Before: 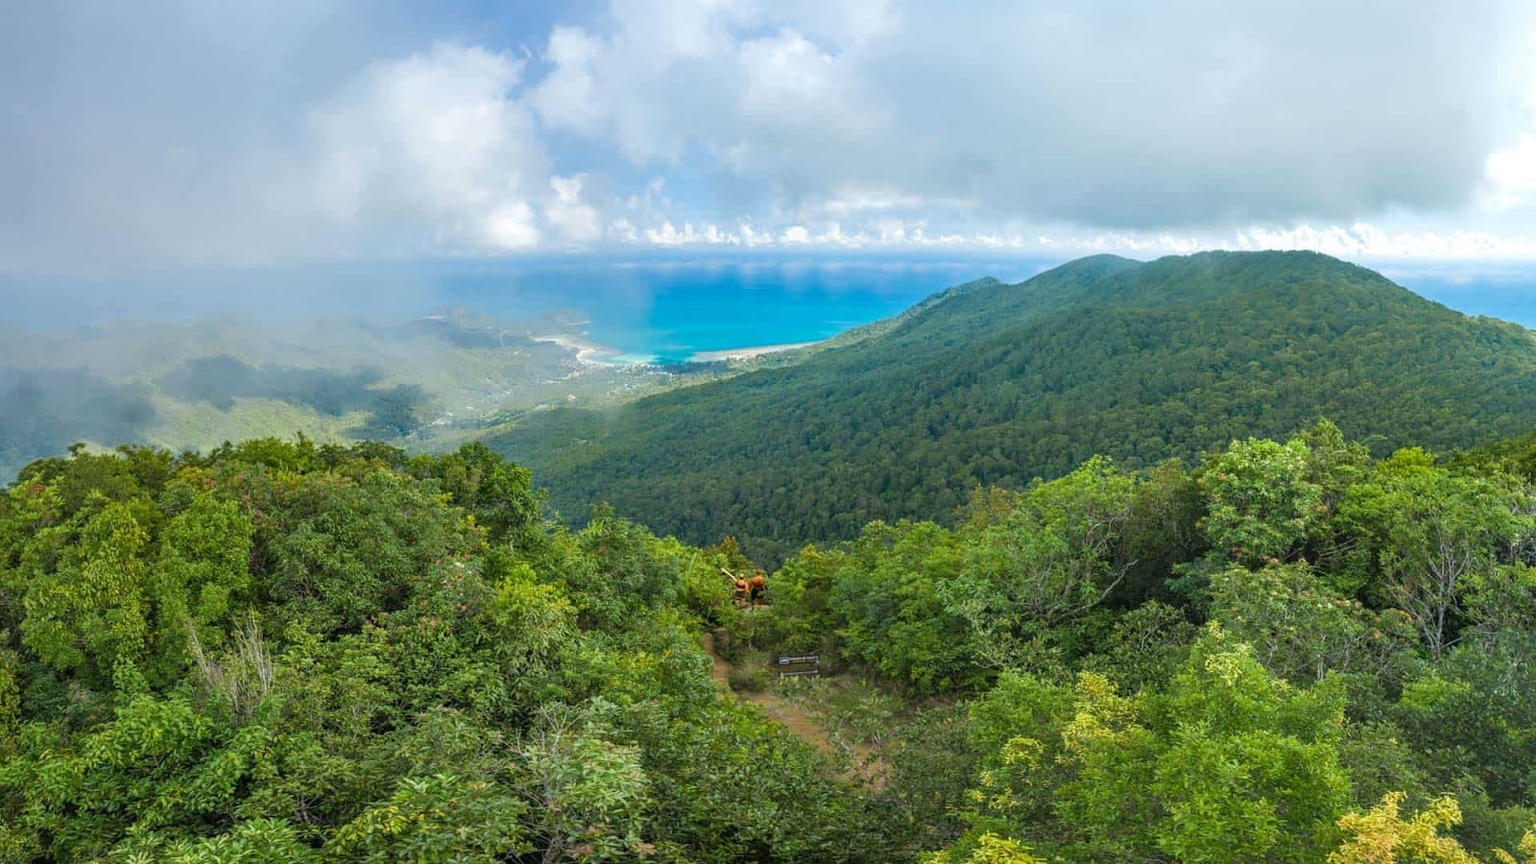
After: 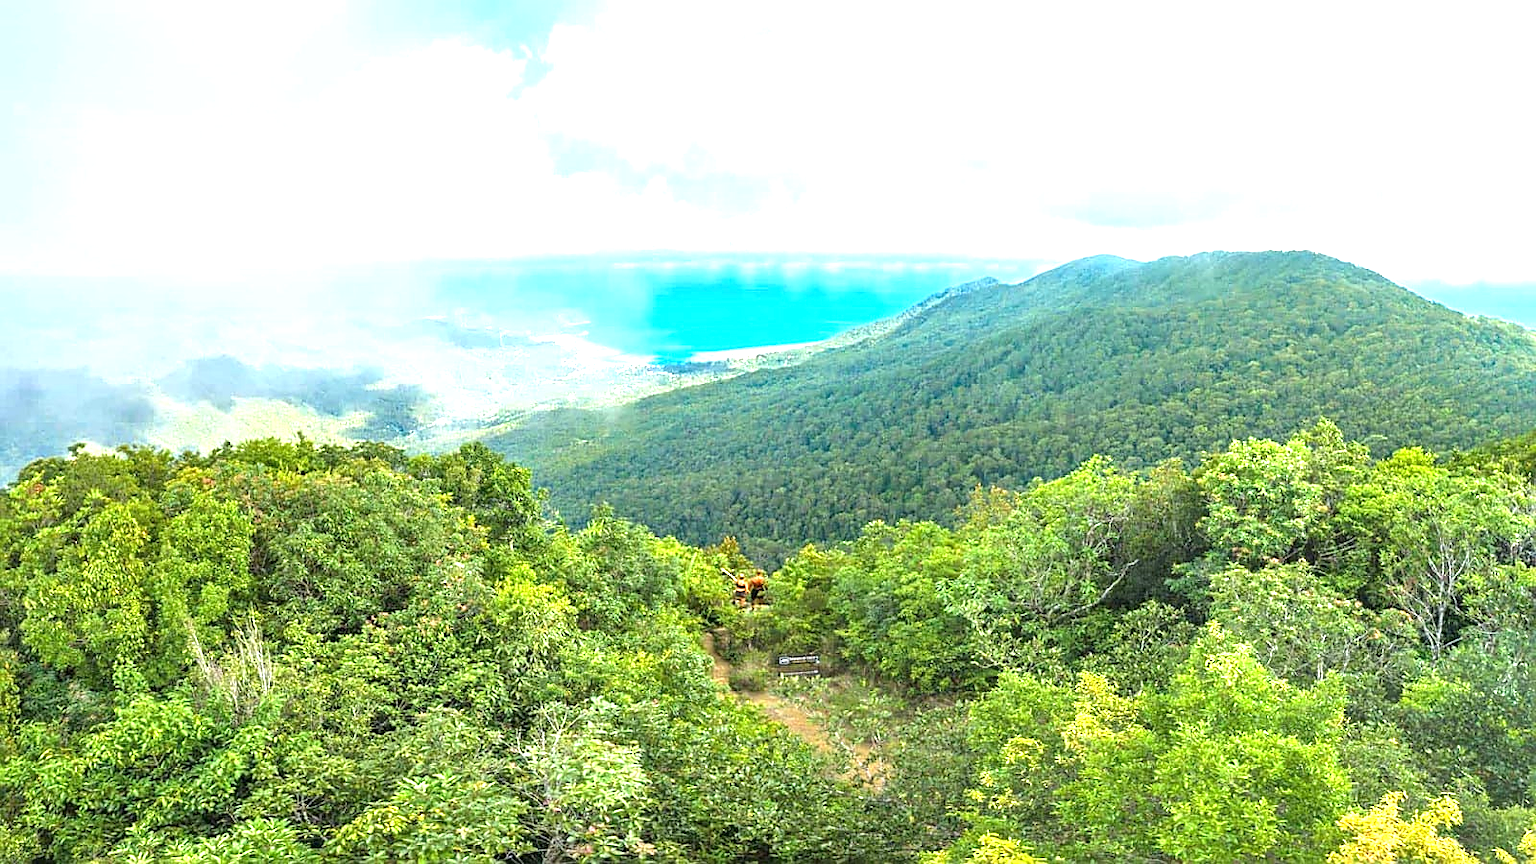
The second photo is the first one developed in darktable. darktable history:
exposure: black level correction 0, exposure 1.514 EV, compensate highlight preservation false
sharpen: on, module defaults
